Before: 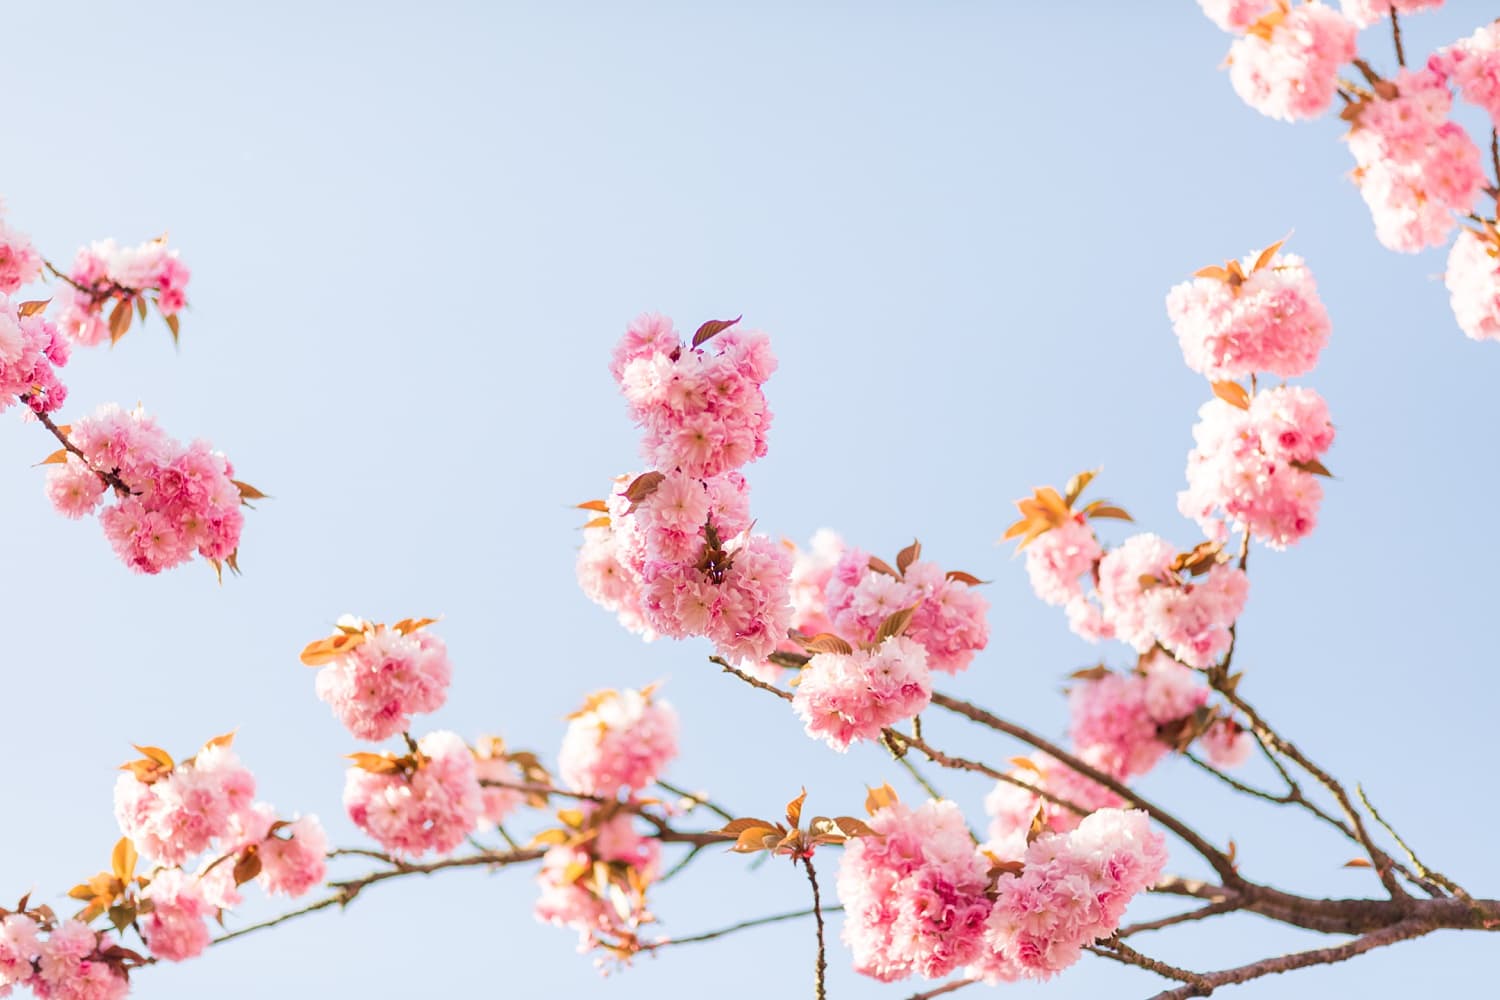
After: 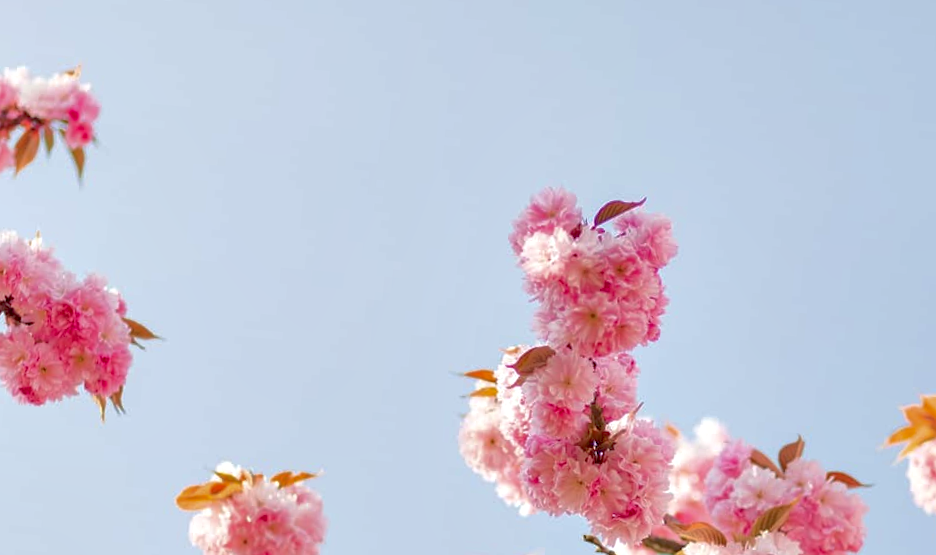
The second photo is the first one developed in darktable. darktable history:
crop and rotate: angle -4.99°, left 2.122%, top 6.945%, right 27.566%, bottom 30.519%
contrast equalizer: octaves 7, y [[0.6 ×6], [0.55 ×6], [0 ×6], [0 ×6], [0 ×6]], mix 0.3
shadows and highlights: on, module defaults
